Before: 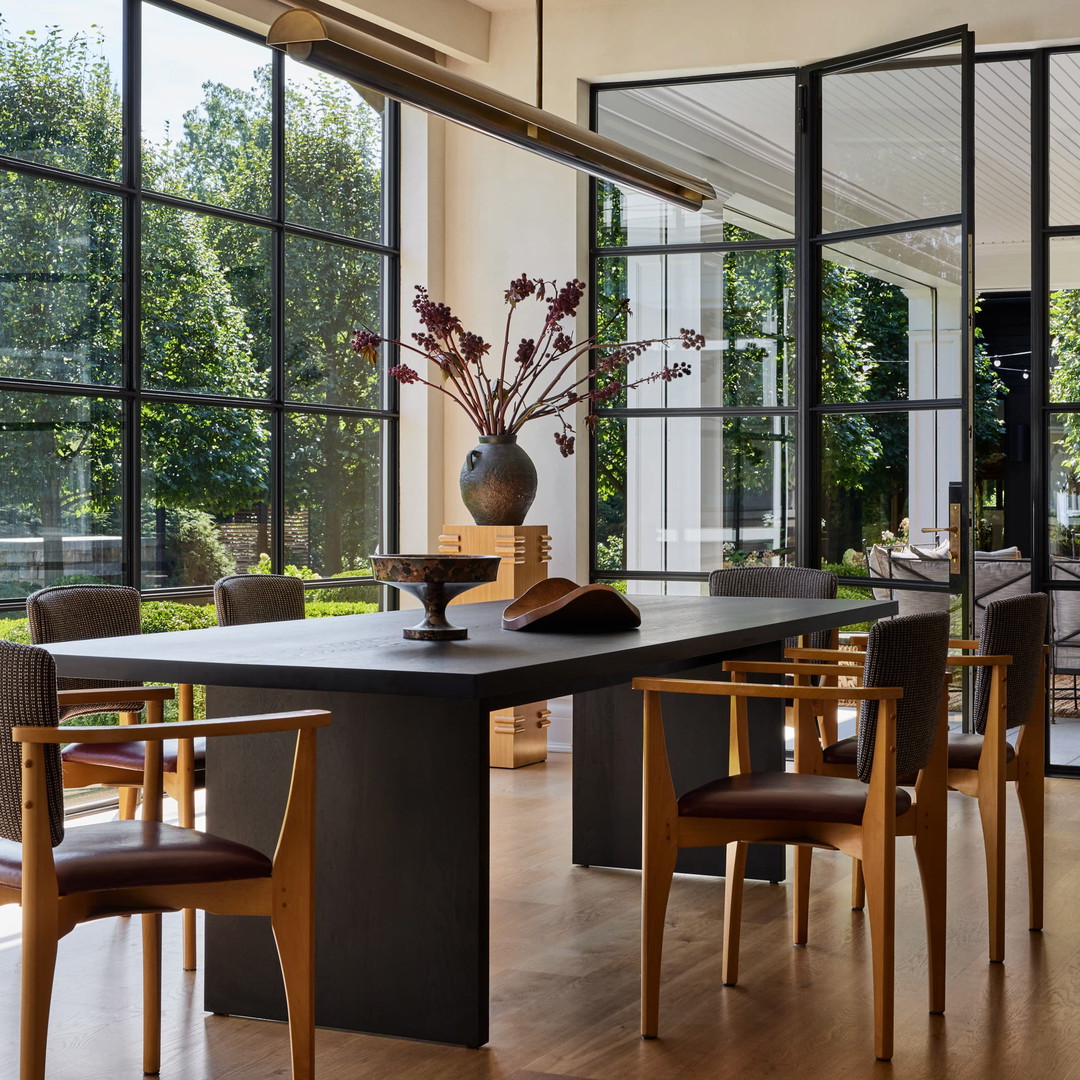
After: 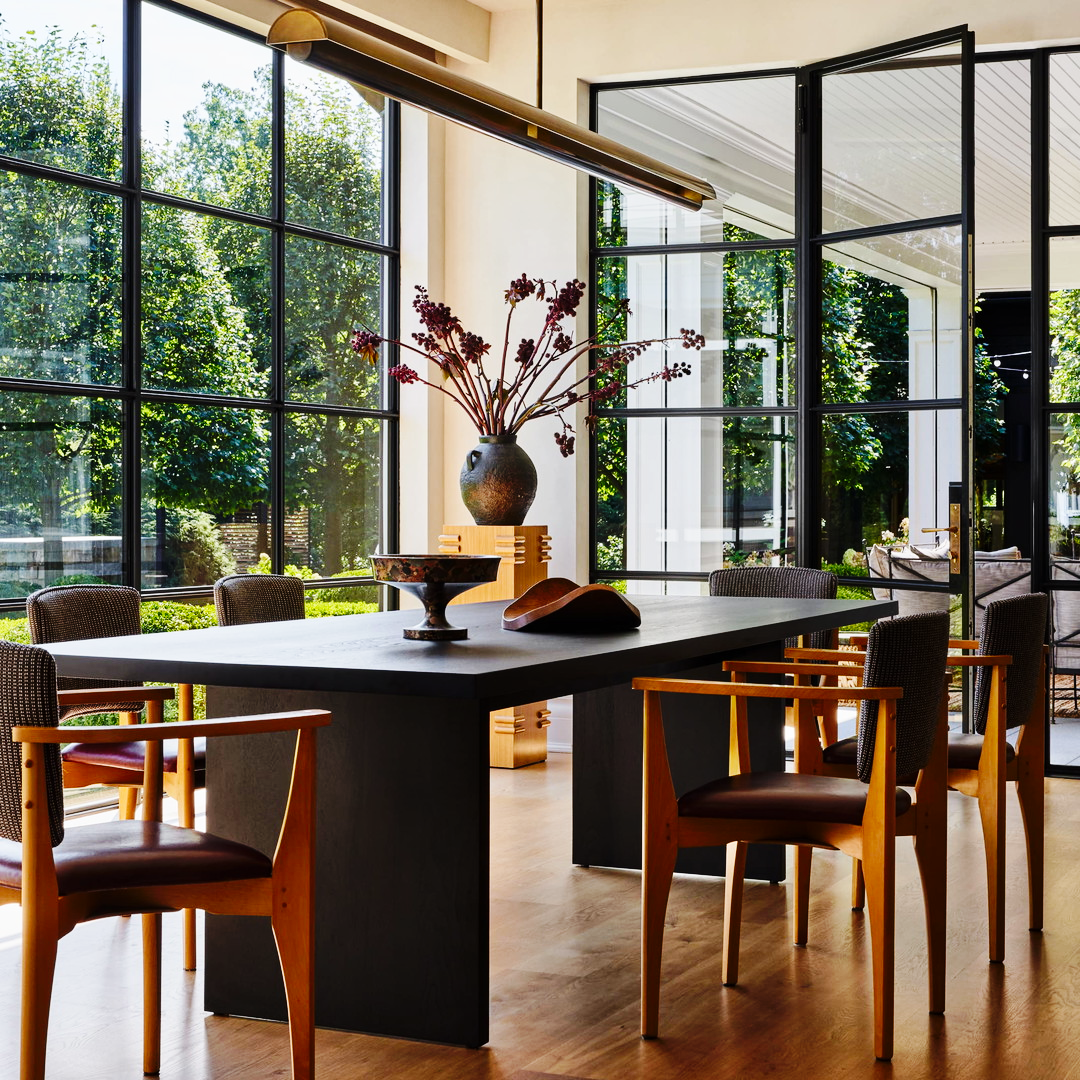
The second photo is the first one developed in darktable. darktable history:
base curve: curves: ch0 [(0, 0) (0.036, 0.025) (0.121, 0.166) (0.206, 0.329) (0.605, 0.79) (1, 1)], preserve colors none
contrast brightness saturation: saturation 0.1
